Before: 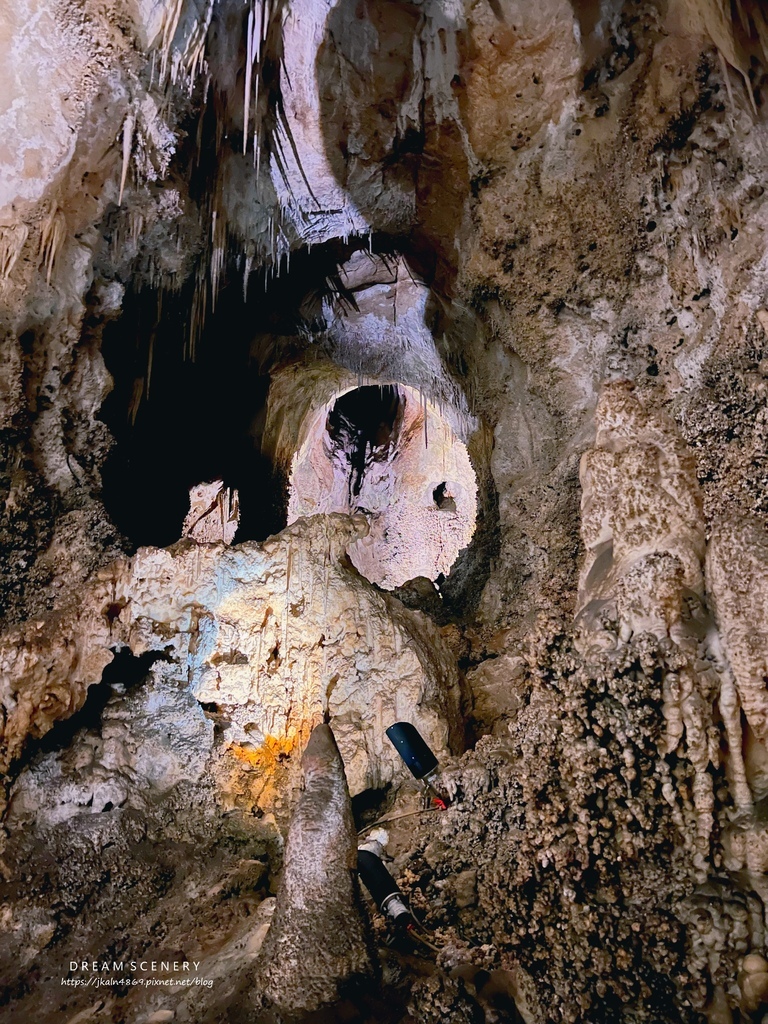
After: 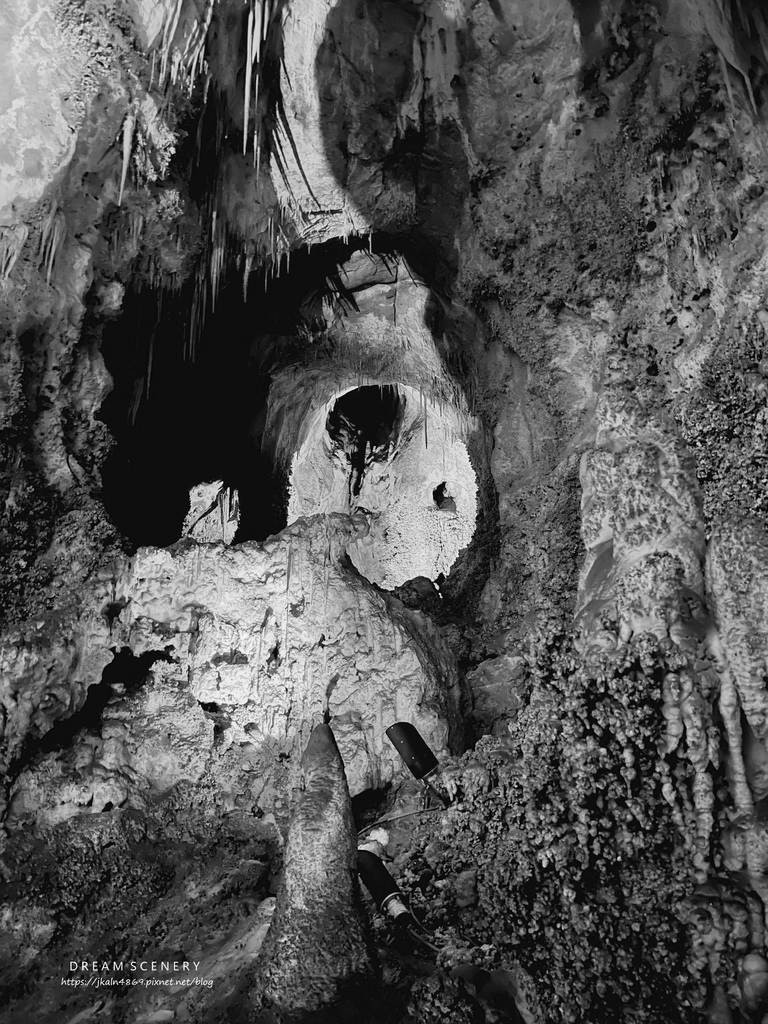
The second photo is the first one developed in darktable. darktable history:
color calibration: output gray [0.246, 0.254, 0.501, 0], x 0.37, y 0.382, temperature 4309 K
